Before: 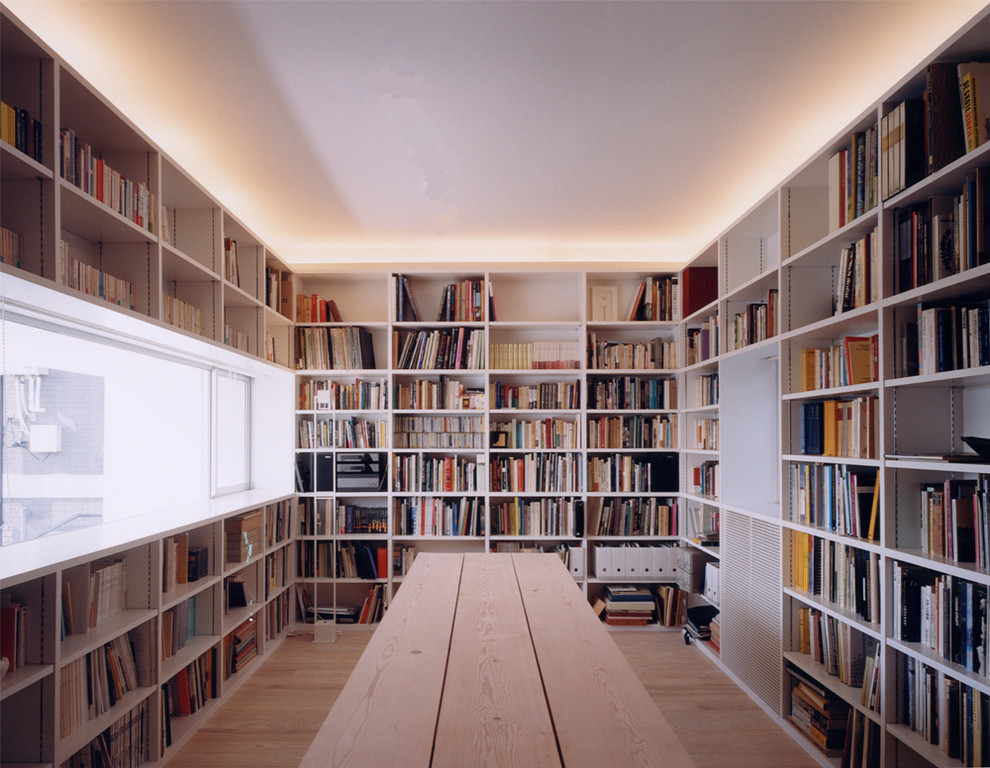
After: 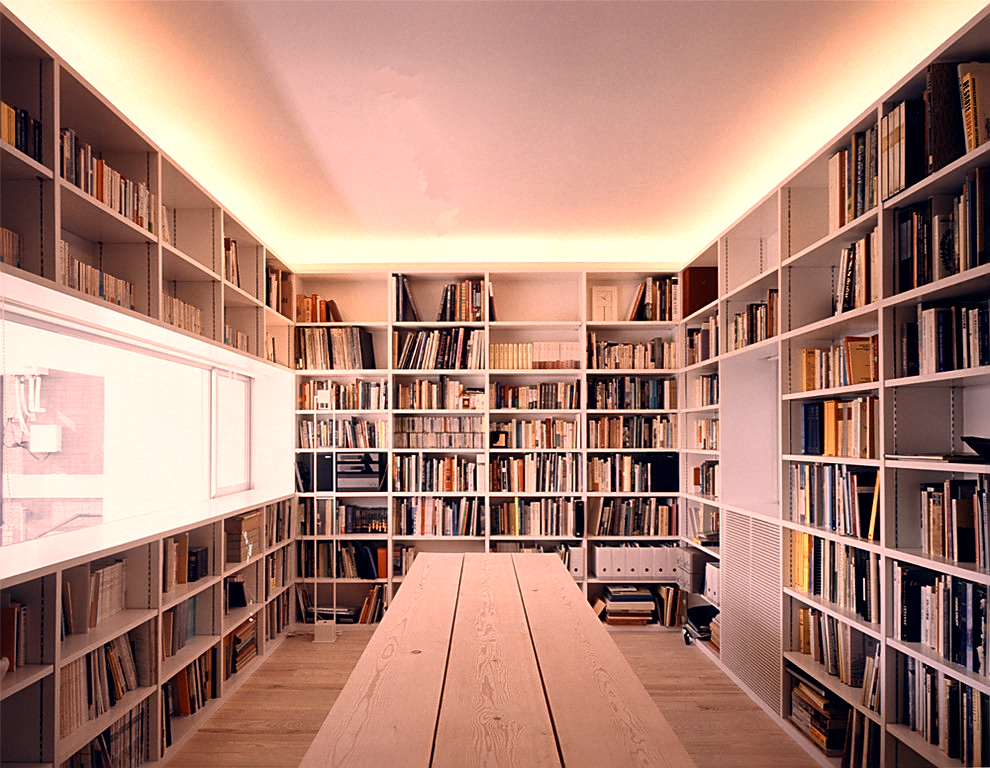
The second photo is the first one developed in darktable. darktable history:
local contrast: mode bilateral grid, contrast 31, coarseness 25, midtone range 0.2
sharpen: on, module defaults
color correction: highlights a* 20.79, highlights b* 19.37
color zones: curves: ch0 [(0.018, 0.548) (0.197, 0.654) (0.425, 0.447) (0.605, 0.658) (0.732, 0.579)]; ch1 [(0.105, 0.531) (0.224, 0.531) (0.386, 0.39) (0.618, 0.456) (0.732, 0.456) (0.956, 0.421)]; ch2 [(0.039, 0.583) (0.215, 0.465) (0.399, 0.544) (0.465, 0.548) (0.614, 0.447) (0.724, 0.43) (0.882, 0.623) (0.956, 0.632)]
